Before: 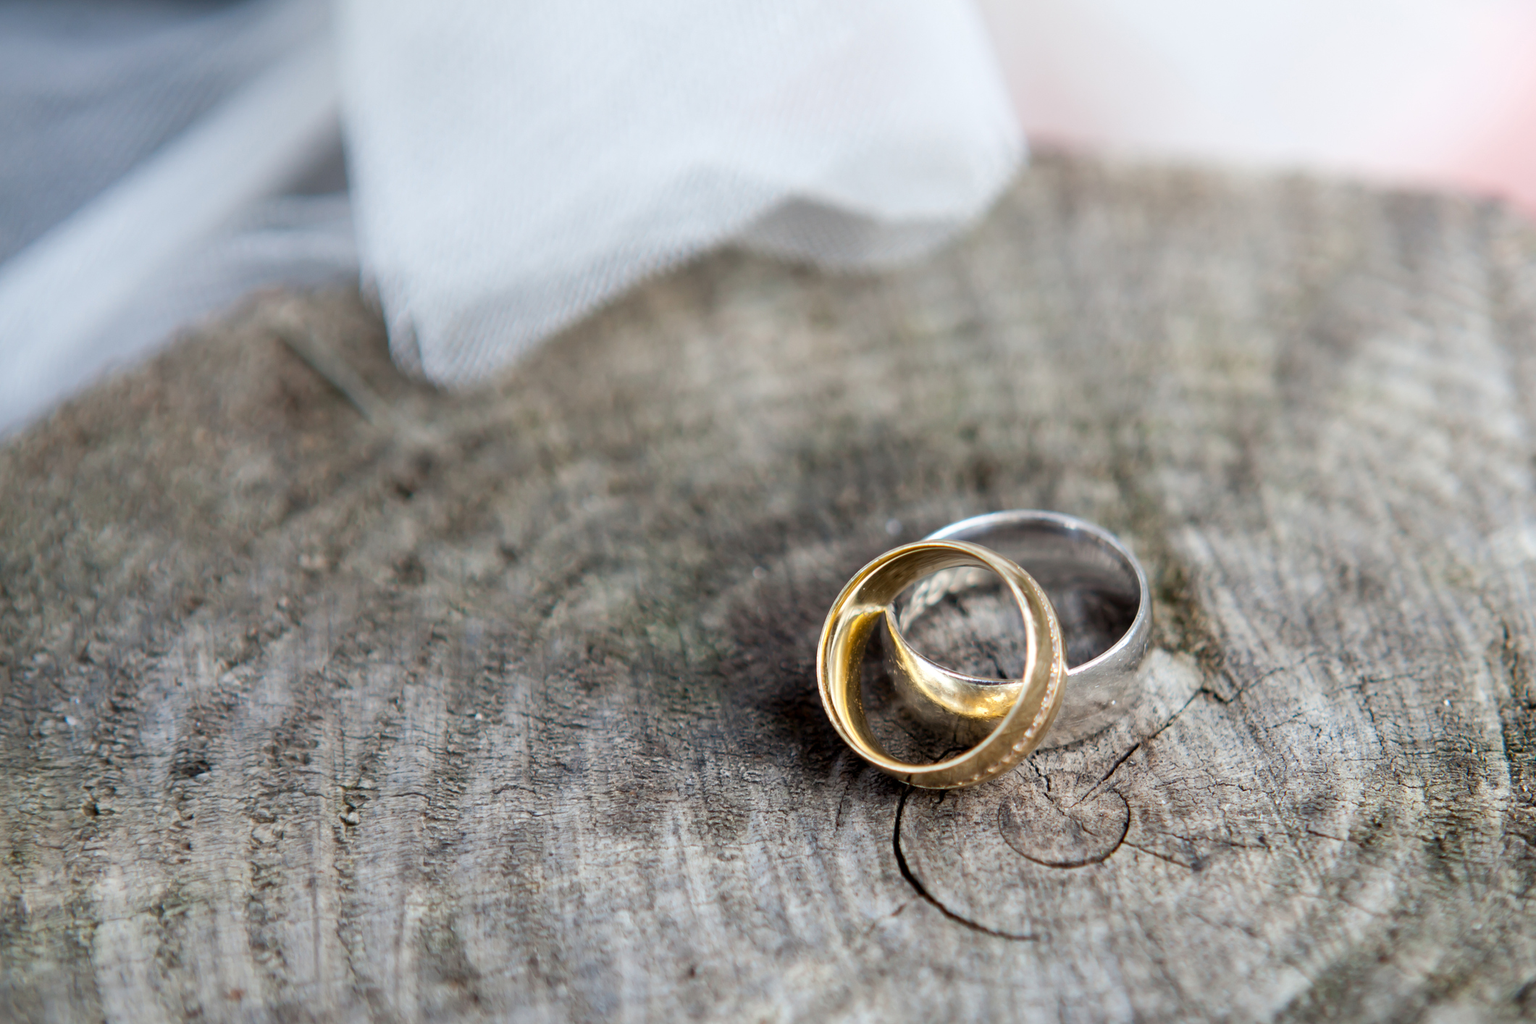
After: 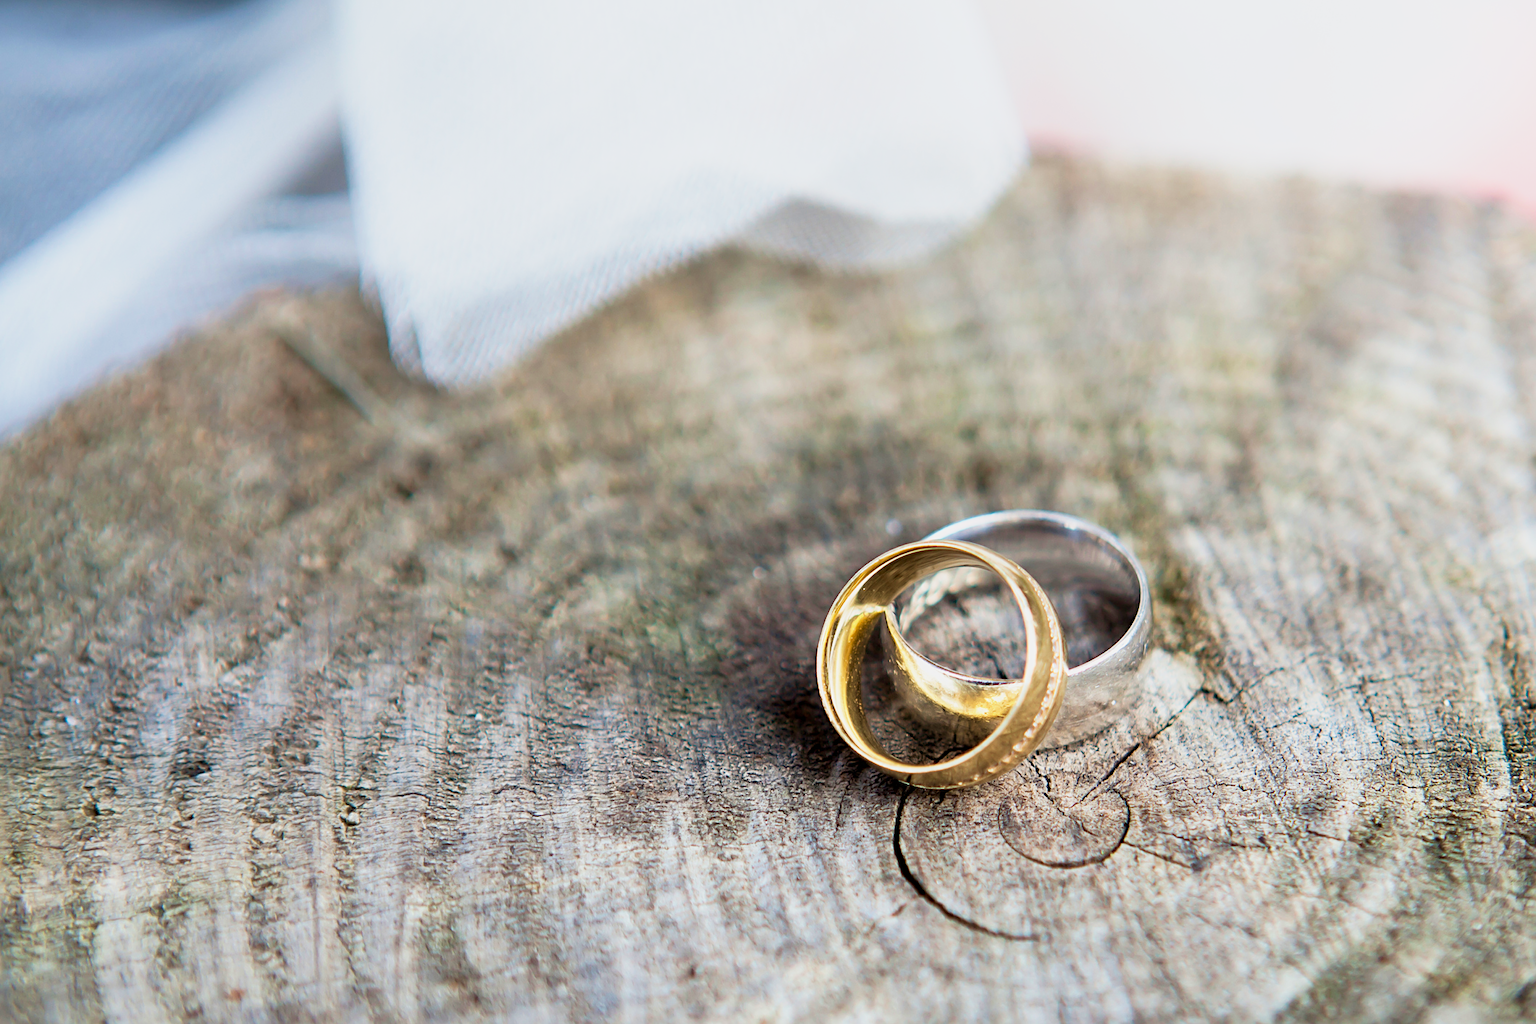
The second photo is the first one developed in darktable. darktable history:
velvia: strength 45%
base curve: curves: ch0 [(0, 0) (0.088, 0.125) (0.176, 0.251) (0.354, 0.501) (0.613, 0.749) (1, 0.877)], preserve colors none
sharpen: on, module defaults
